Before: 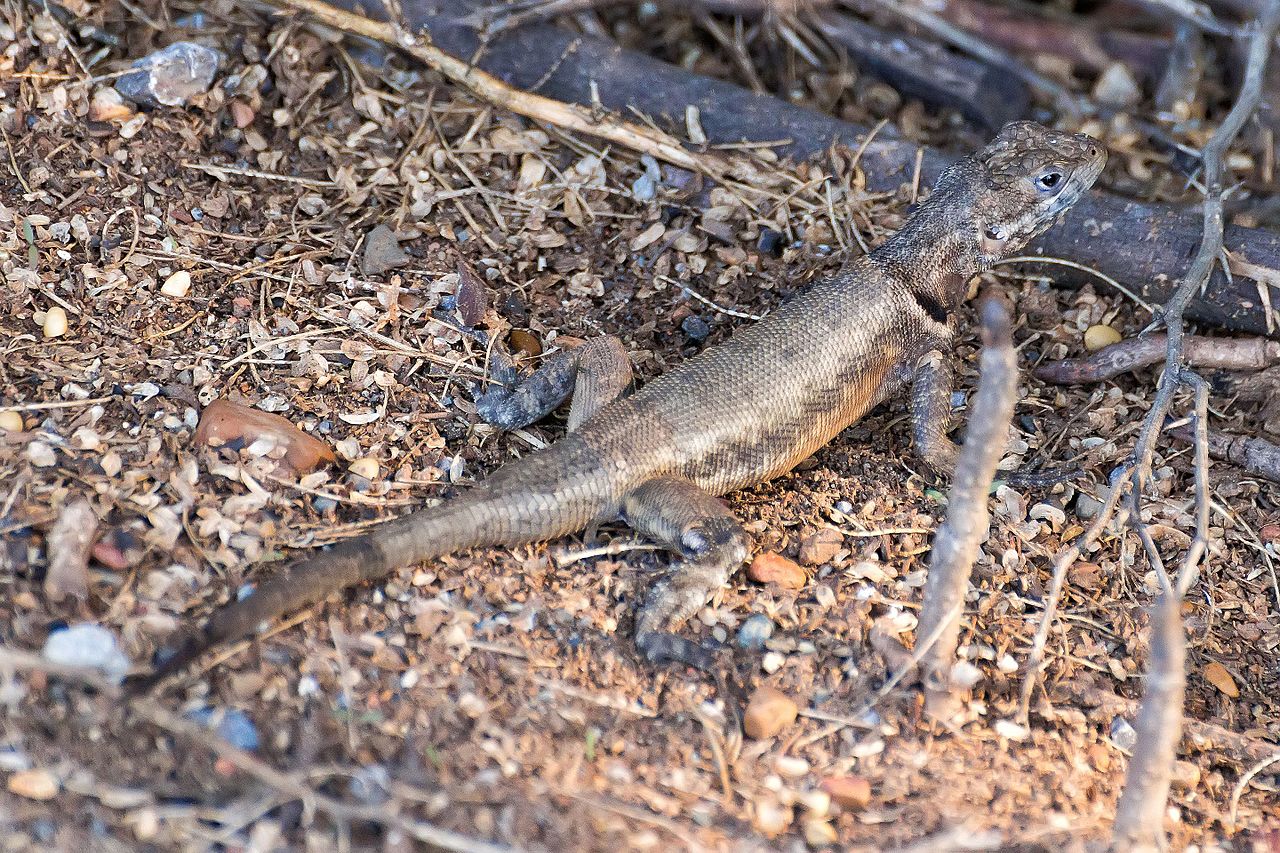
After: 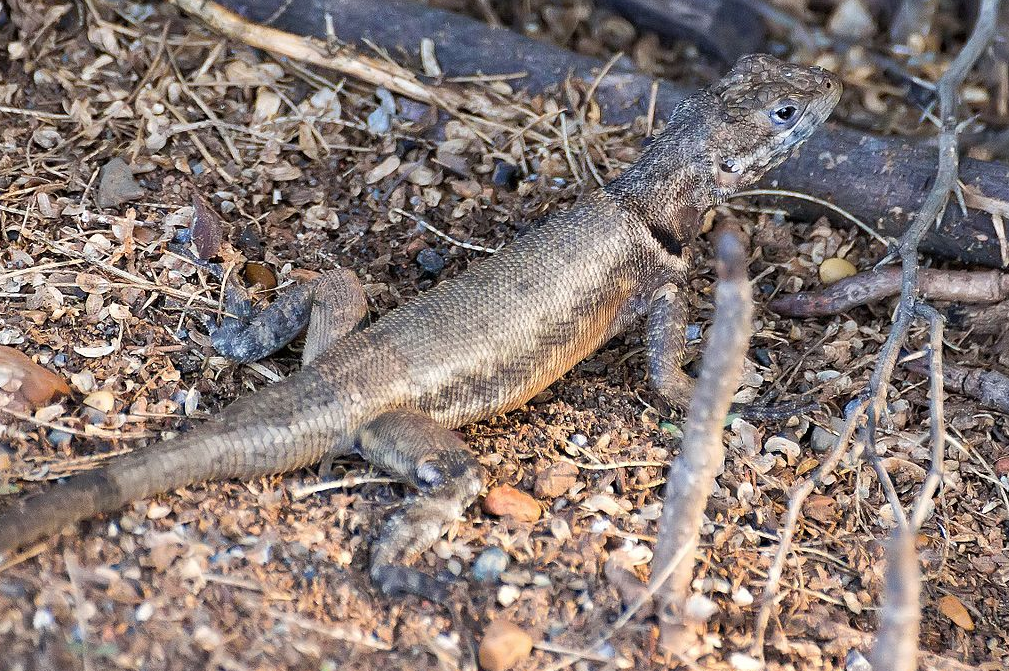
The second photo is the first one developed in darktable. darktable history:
crop and rotate: left 20.74%, top 7.912%, right 0.375%, bottom 13.378%
